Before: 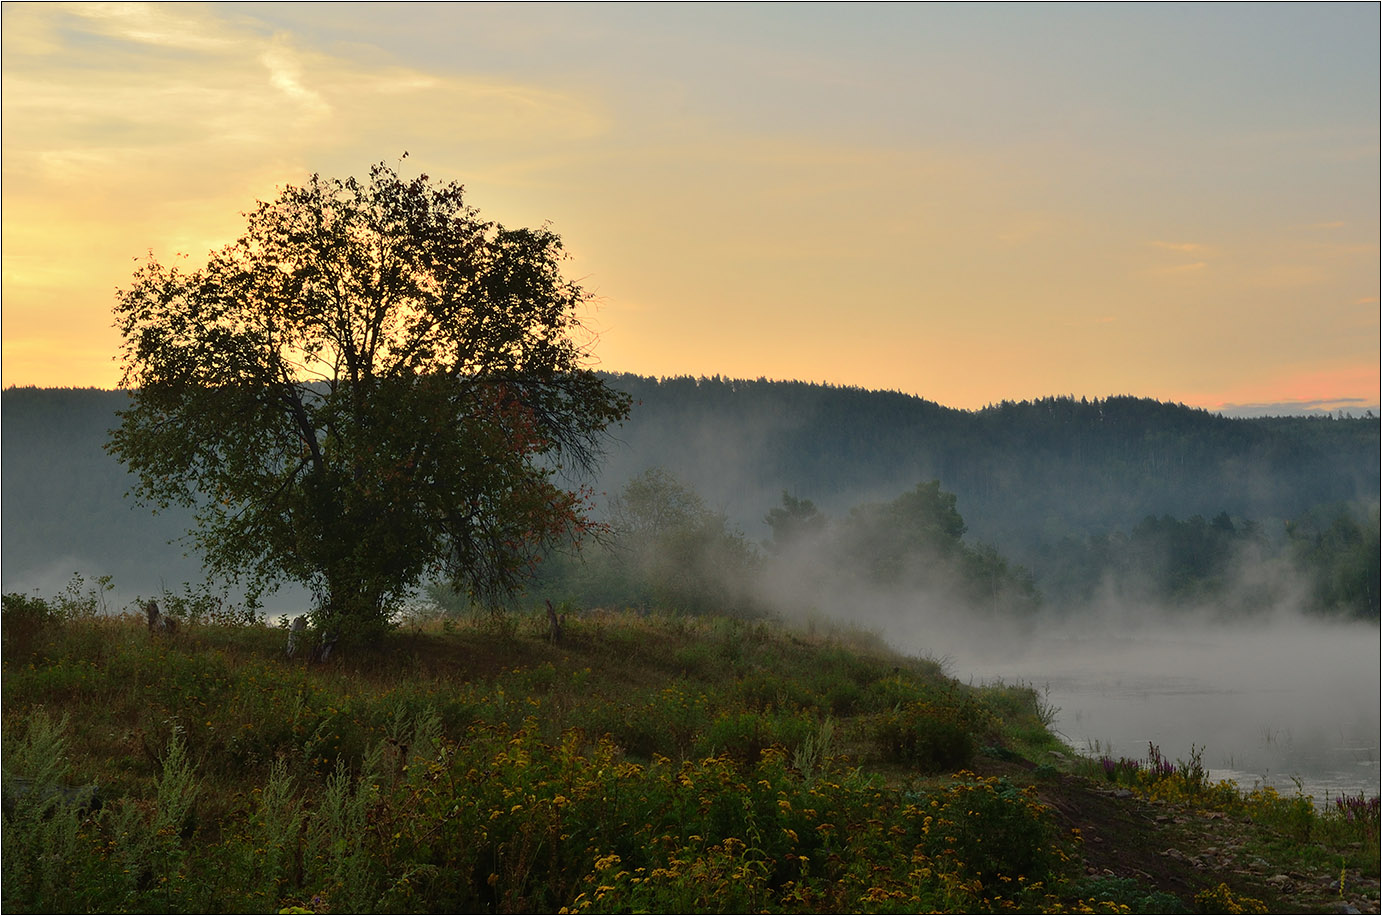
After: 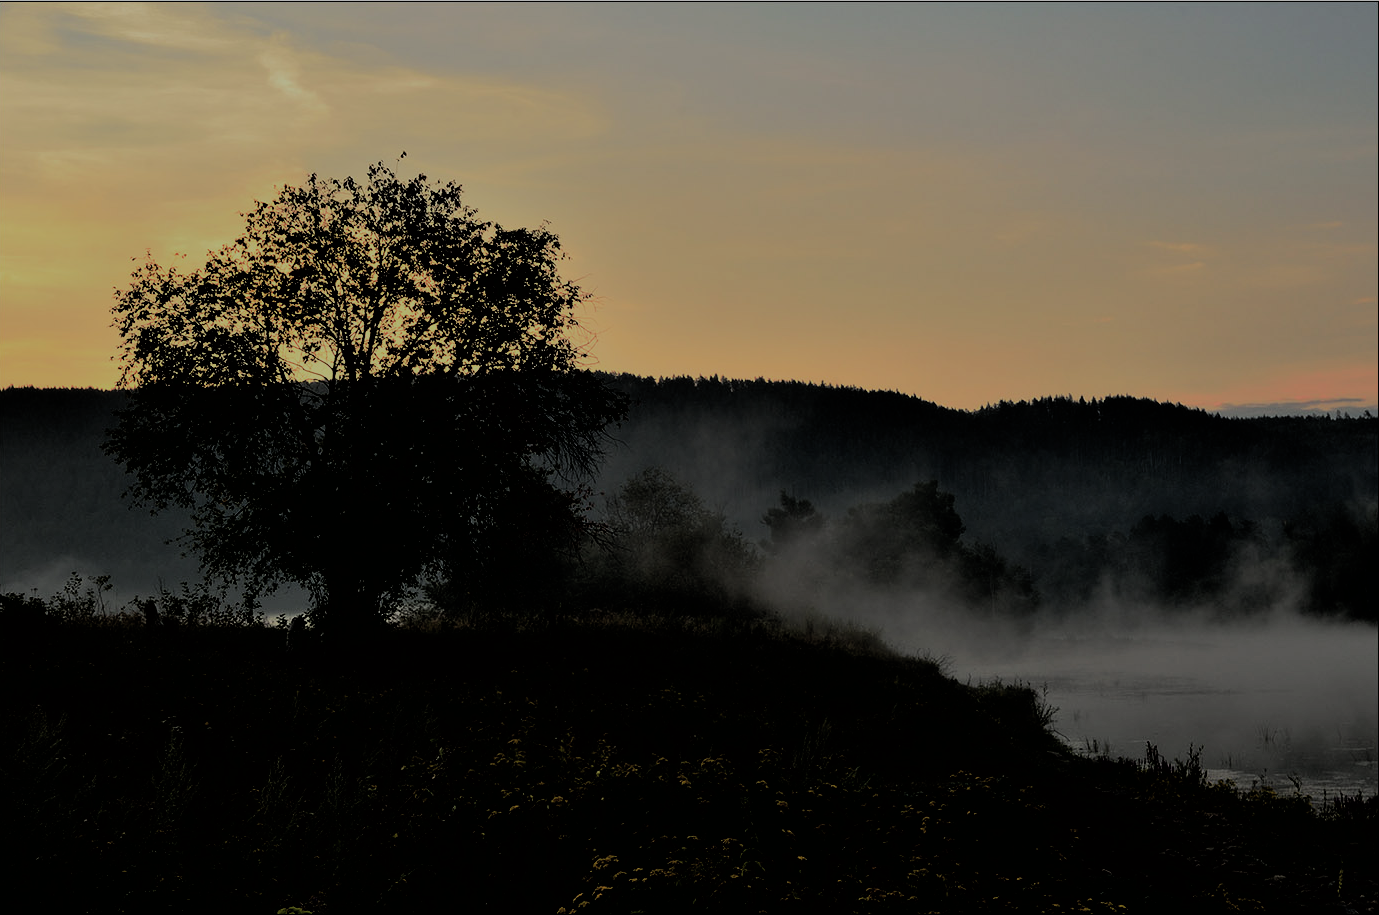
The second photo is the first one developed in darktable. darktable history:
crop: left 0.191%
filmic rgb: black relative exposure -3.2 EV, white relative exposure 7.07 EV, hardness 1.46, contrast 1.347, color science v6 (2022)
exposure: black level correction -0.017, exposure -1.072 EV, compensate highlight preservation false
